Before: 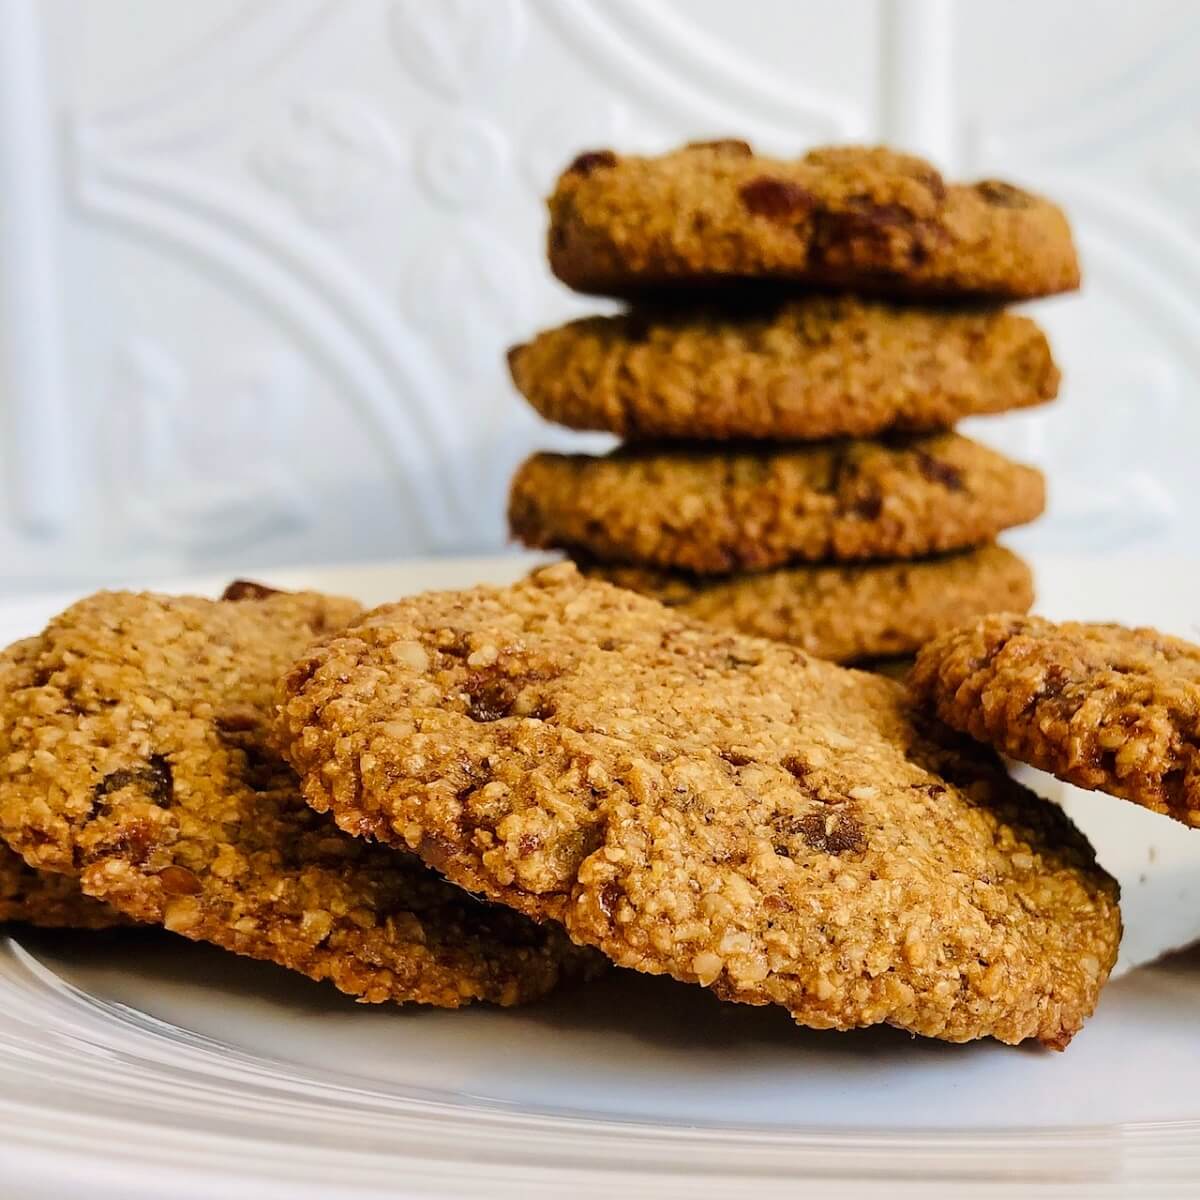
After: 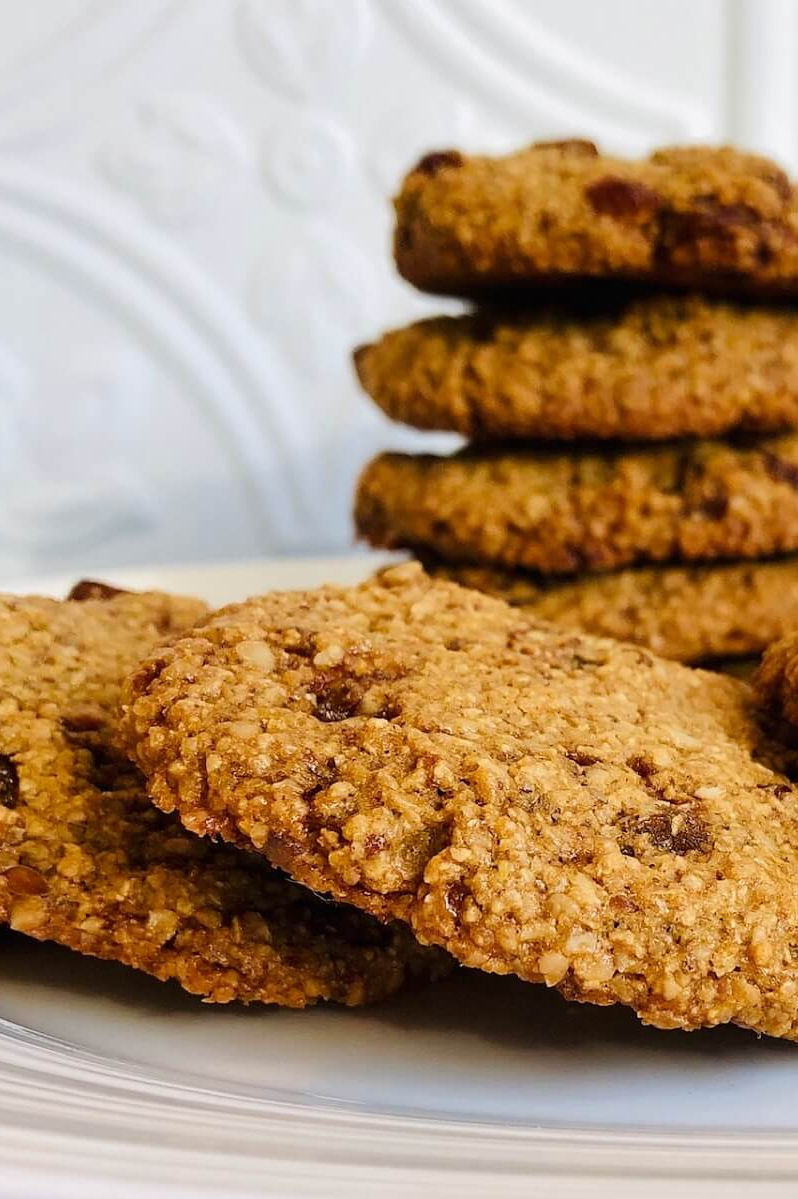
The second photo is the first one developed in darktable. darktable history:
tone equalizer: -7 EV 0.134 EV, mask exposure compensation -0.489 EV
crop and rotate: left 12.84%, right 20.612%
